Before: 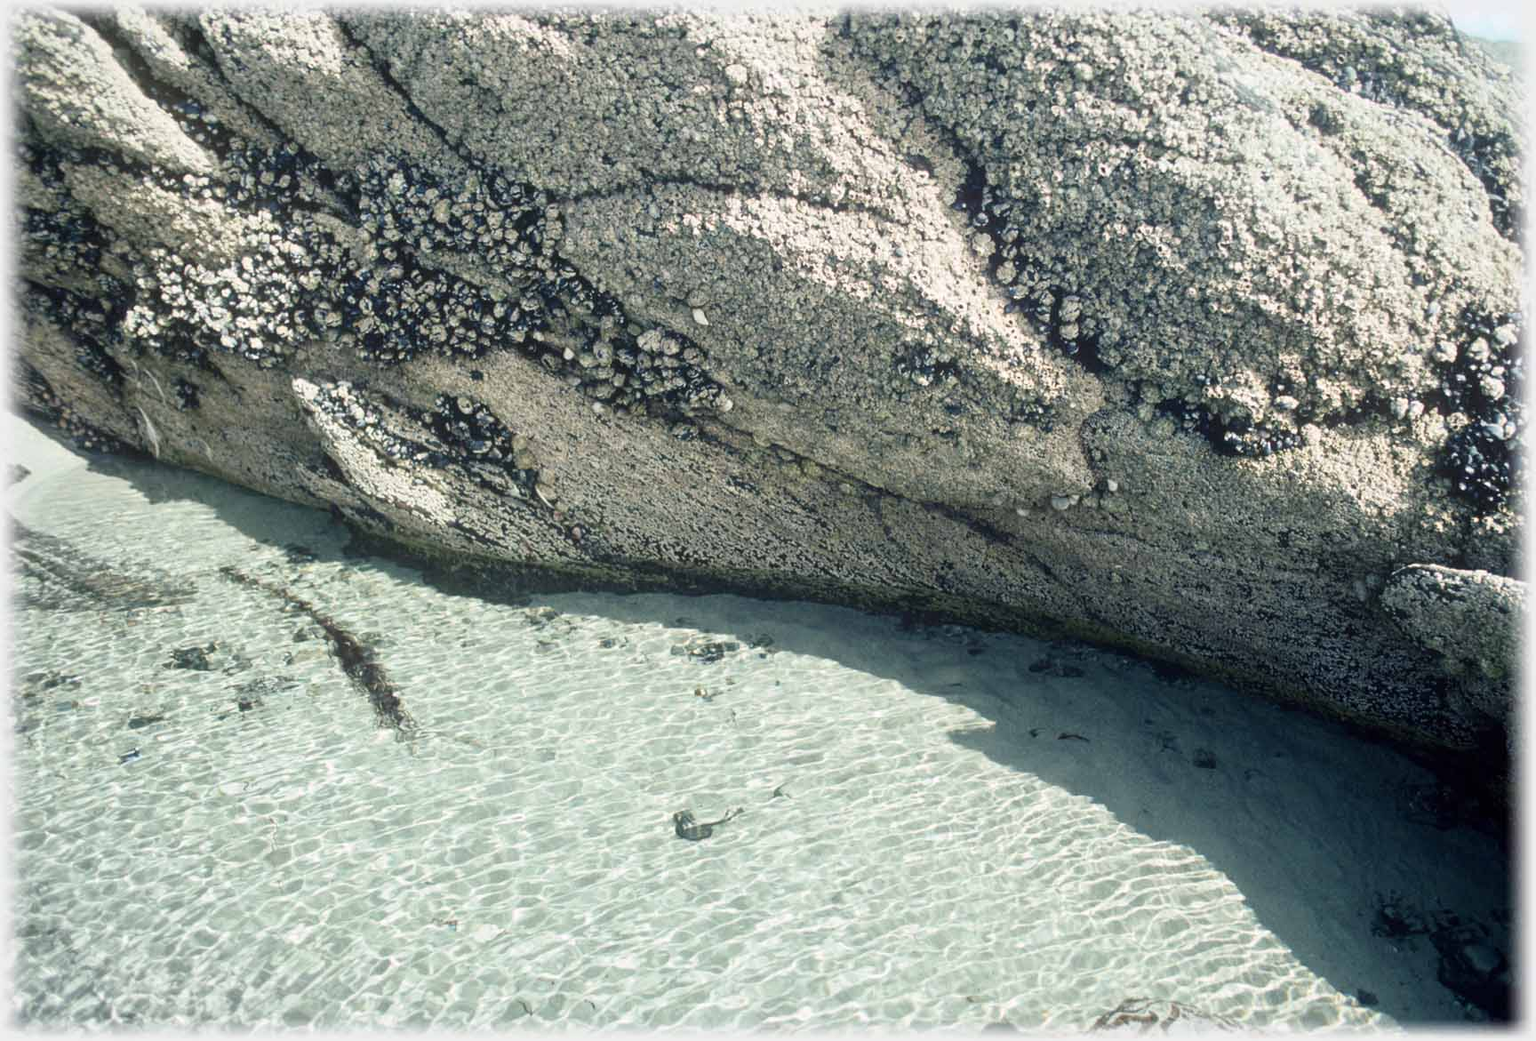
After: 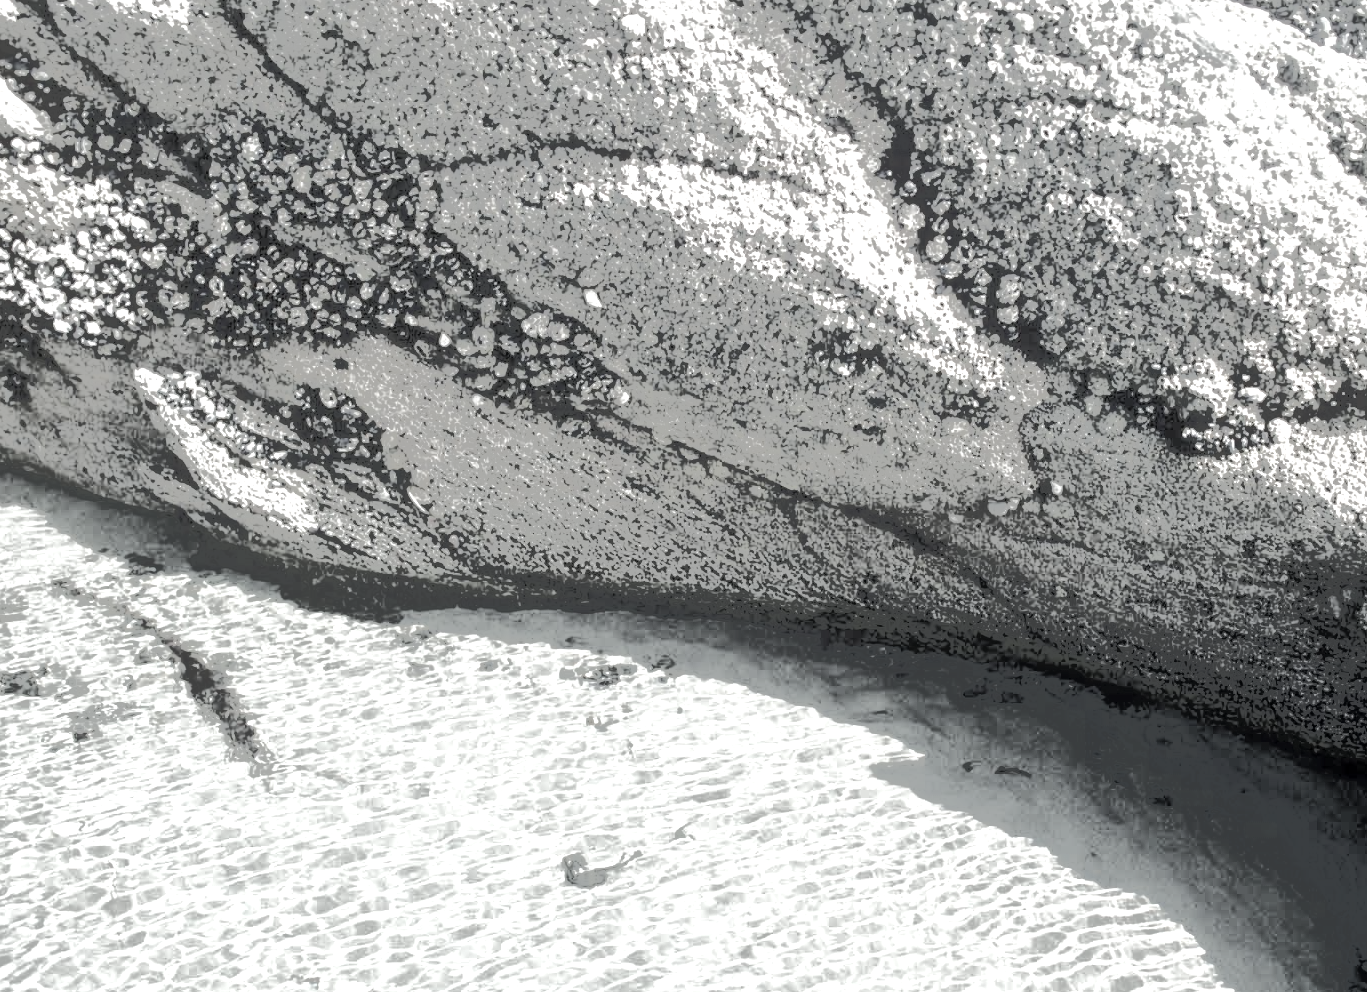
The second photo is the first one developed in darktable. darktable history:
crop: left 11.327%, top 4.971%, right 9.557%, bottom 10.315%
color correction: highlights b* 0.049, saturation 0.169
exposure: black level correction 0.001, exposure 0.499 EV, compensate exposure bias true, compensate highlight preservation false
tone equalizer: -7 EV -0.61 EV, -6 EV 0.994 EV, -5 EV -0.455 EV, -4 EV 0.408 EV, -3 EV 0.445 EV, -2 EV 0.149 EV, -1 EV -0.125 EV, +0 EV -0.399 EV, edges refinement/feathering 500, mask exposure compensation -1.57 EV, preserve details no
